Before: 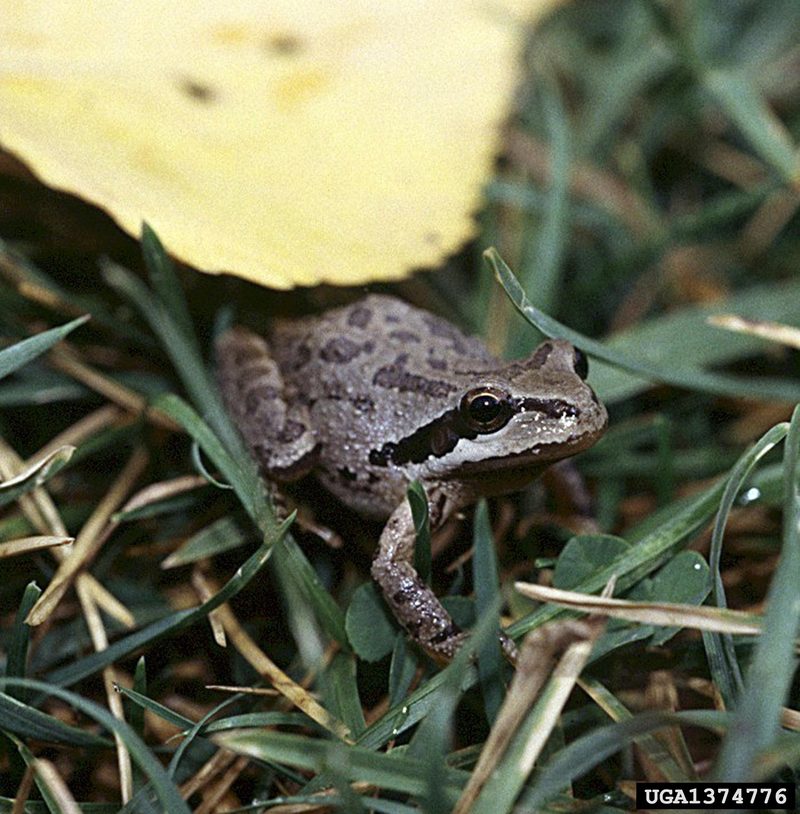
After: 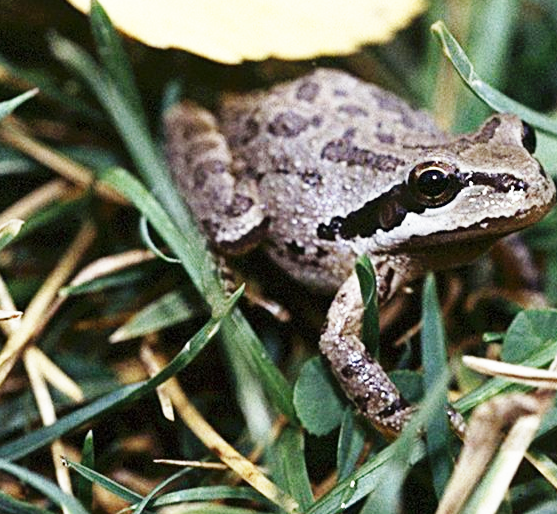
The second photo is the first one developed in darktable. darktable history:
crop: left 6.591%, top 27.781%, right 23.744%, bottom 9.074%
base curve: curves: ch0 [(0, 0) (0.018, 0.026) (0.143, 0.37) (0.33, 0.731) (0.458, 0.853) (0.735, 0.965) (0.905, 0.986) (1, 1)], preserve colors none
